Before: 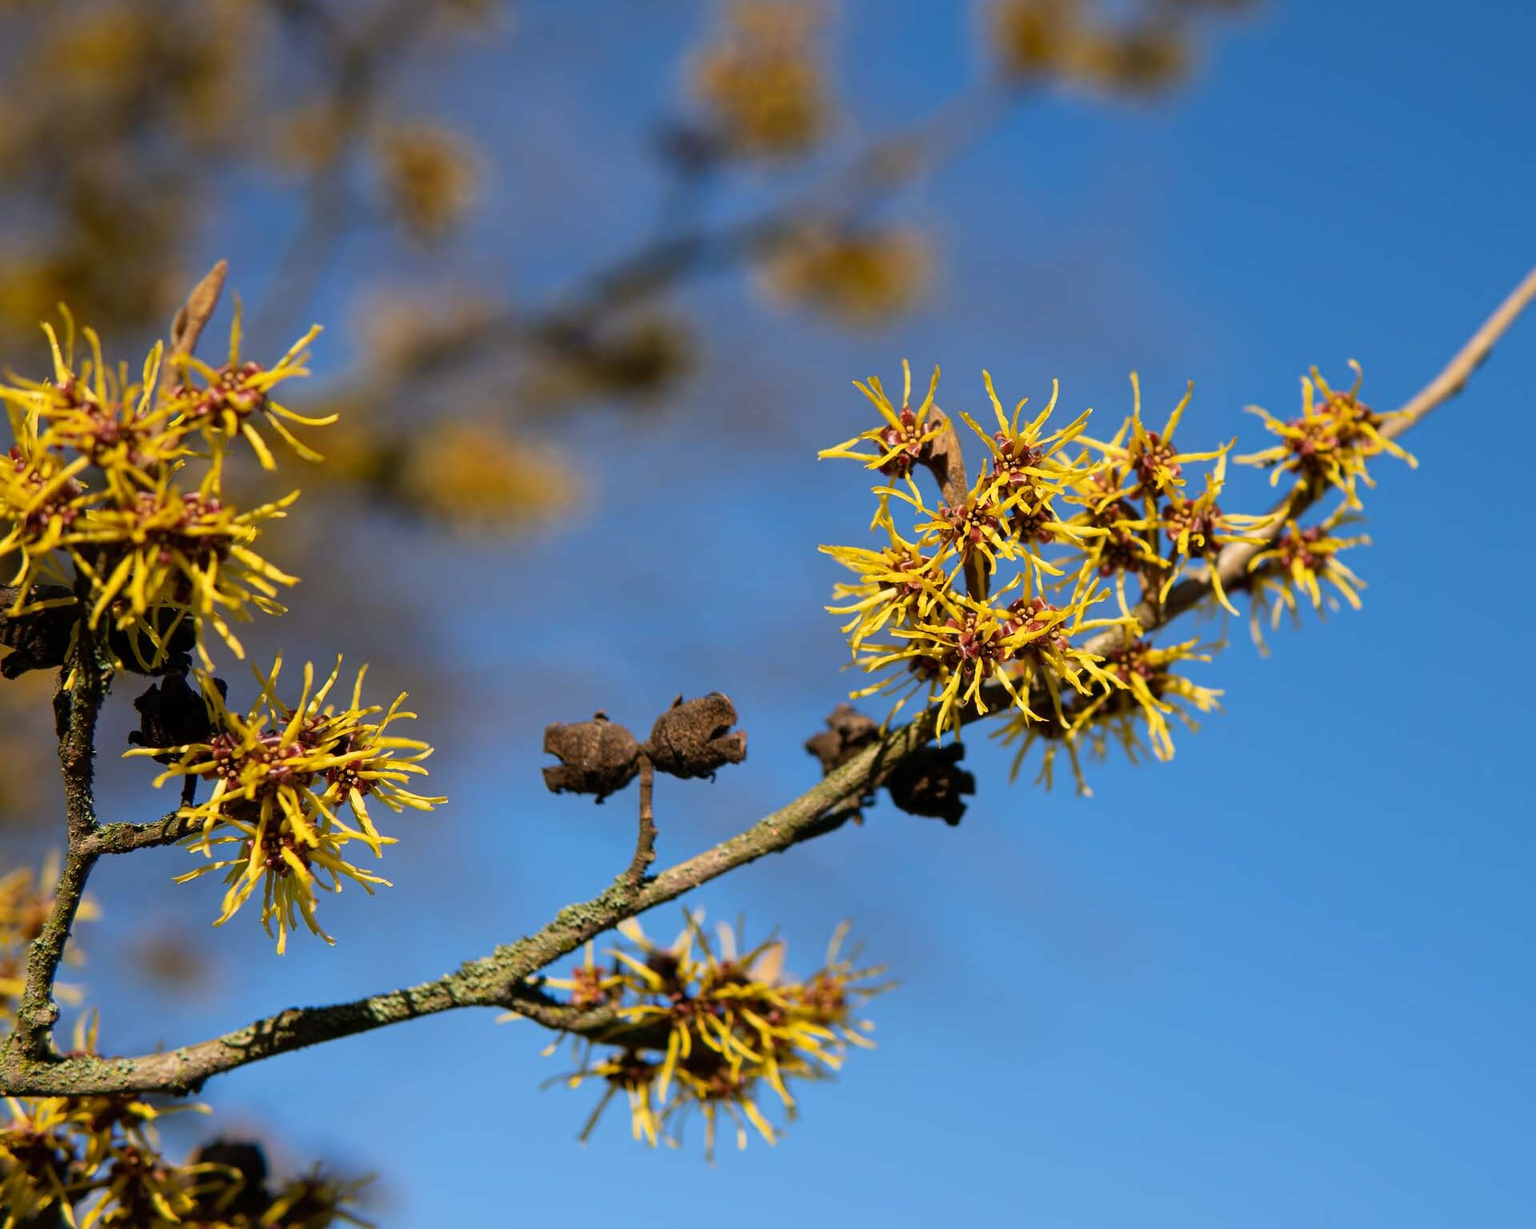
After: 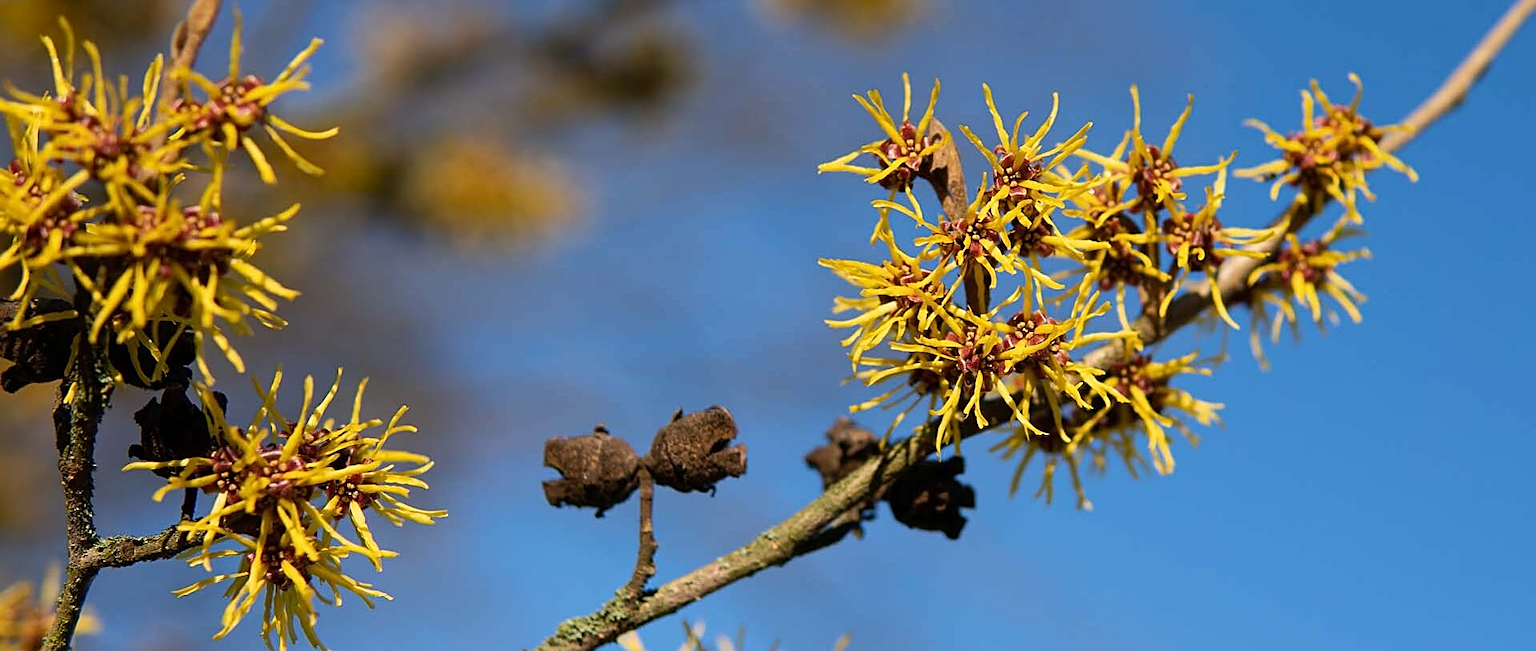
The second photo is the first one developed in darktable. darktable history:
tone equalizer: edges refinement/feathering 500, mask exposure compensation -1.57 EV, preserve details no
crop and rotate: top 23.346%, bottom 23.607%
tone curve: curves: ch0 [(0, 0) (0.003, 0.003) (0.011, 0.011) (0.025, 0.024) (0.044, 0.043) (0.069, 0.068) (0.1, 0.098) (0.136, 0.133) (0.177, 0.174) (0.224, 0.22) (0.277, 0.272) (0.335, 0.329) (0.399, 0.391) (0.468, 0.459) (0.543, 0.545) (0.623, 0.625) (0.709, 0.711) (0.801, 0.802) (0.898, 0.898) (1, 1)], color space Lab, independent channels
sharpen: on, module defaults
